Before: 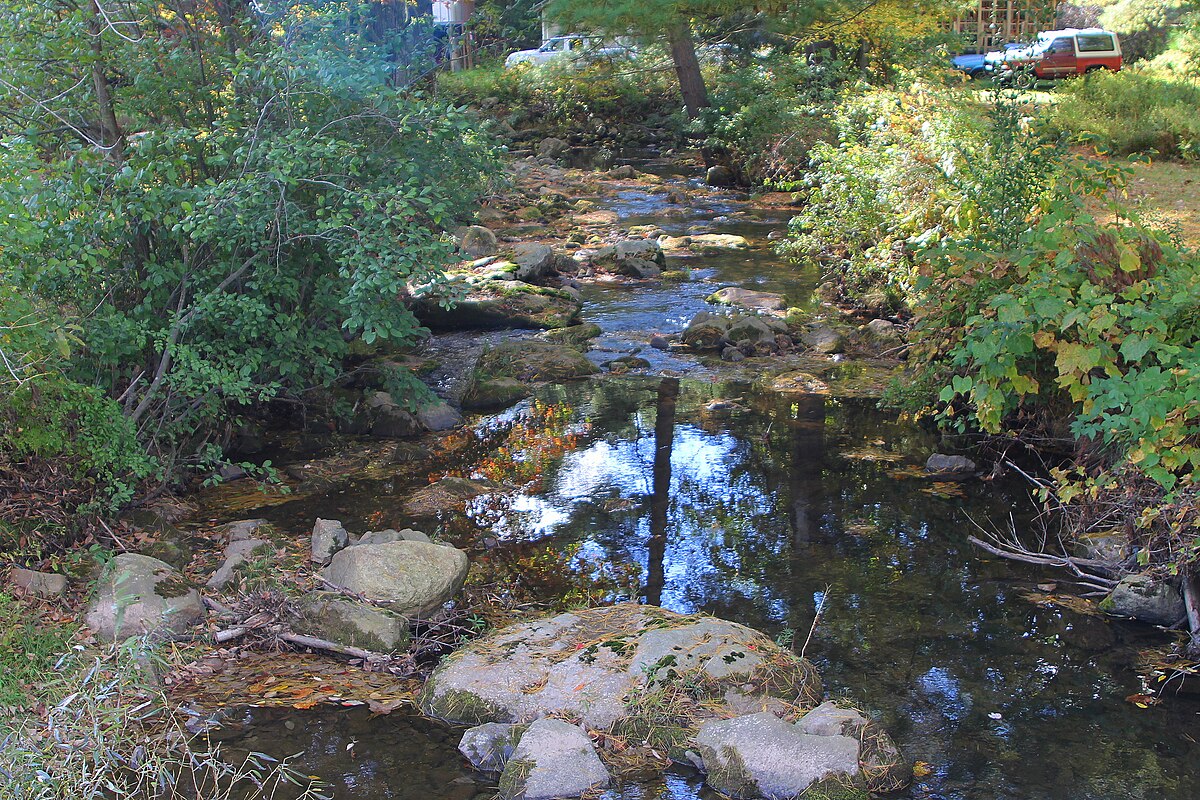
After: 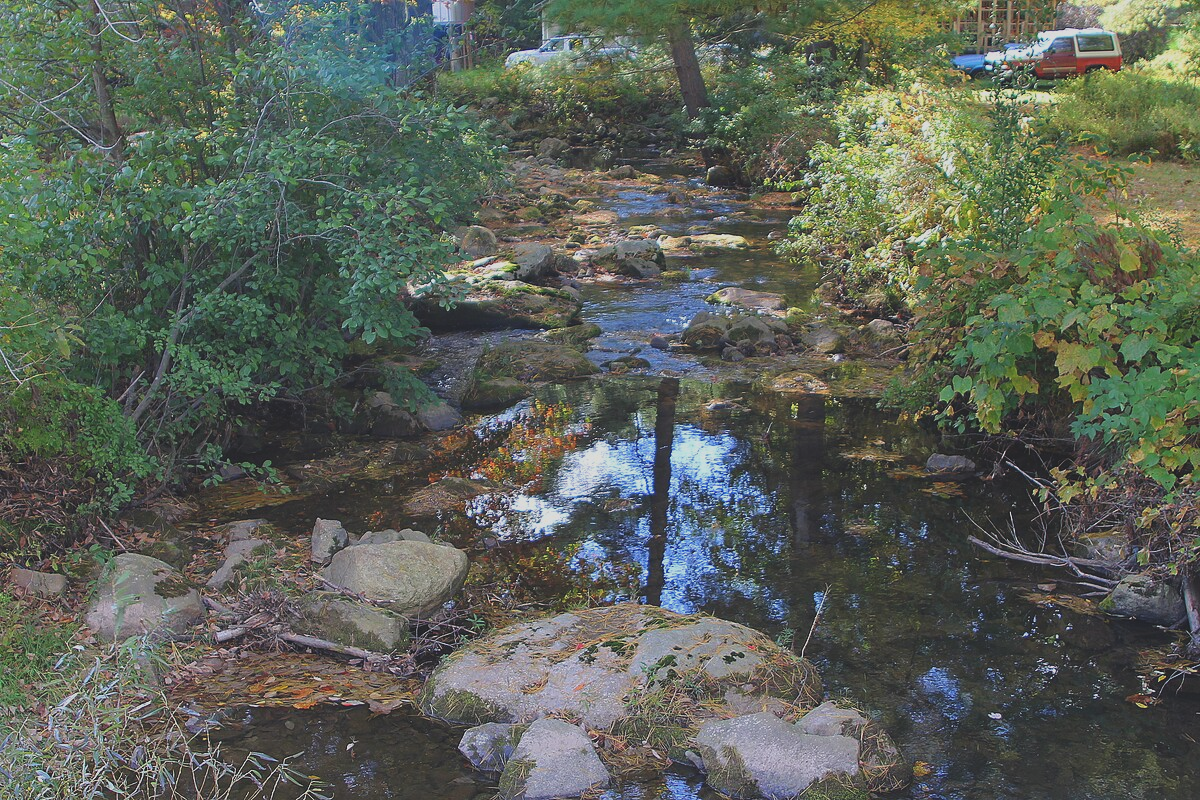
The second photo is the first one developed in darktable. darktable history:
exposure: black level correction -0.015, exposure -0.533 EV, compensate highlight preservation false
levels: levels [0, 0.478, 1]
